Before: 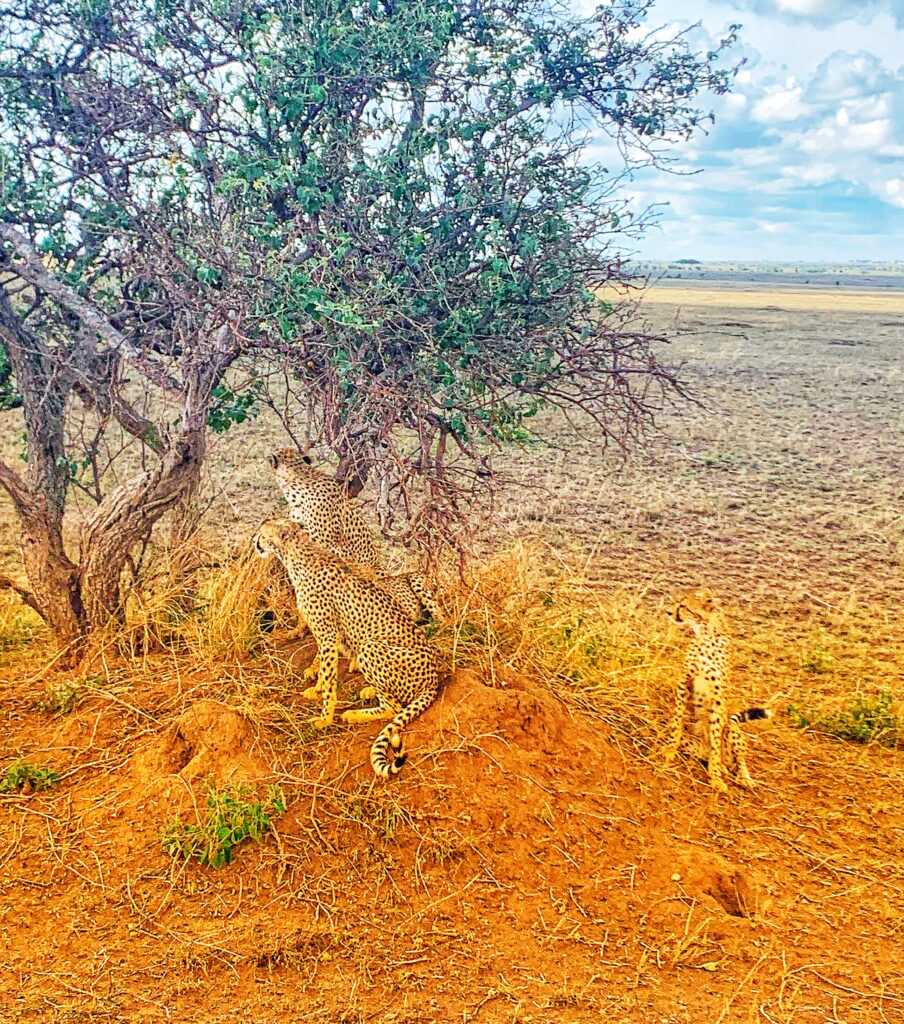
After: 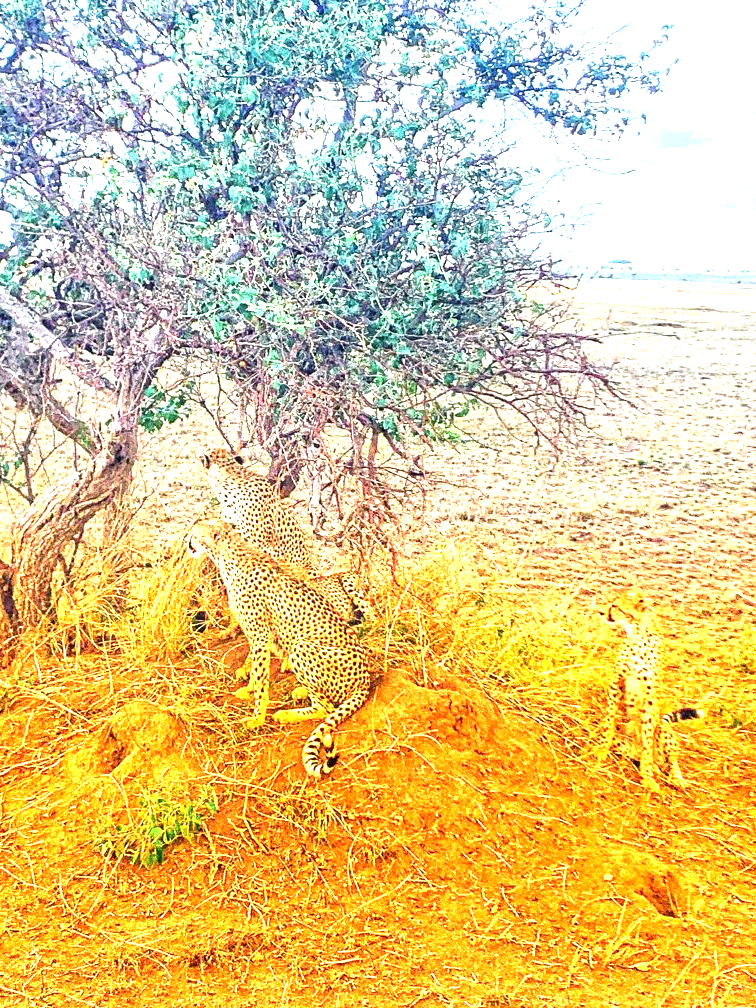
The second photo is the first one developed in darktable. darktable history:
exposure: black level correction 0, exposure 1.388 EV, compensate exposure bias true, compensate highlight preservation false
crop: left 7.598%, right 7.873%
color zones: curves: ch0 [(0.25, 0.5) (0.463, 0.627) (0.484, 0.637) (0.75, 0.5)]
